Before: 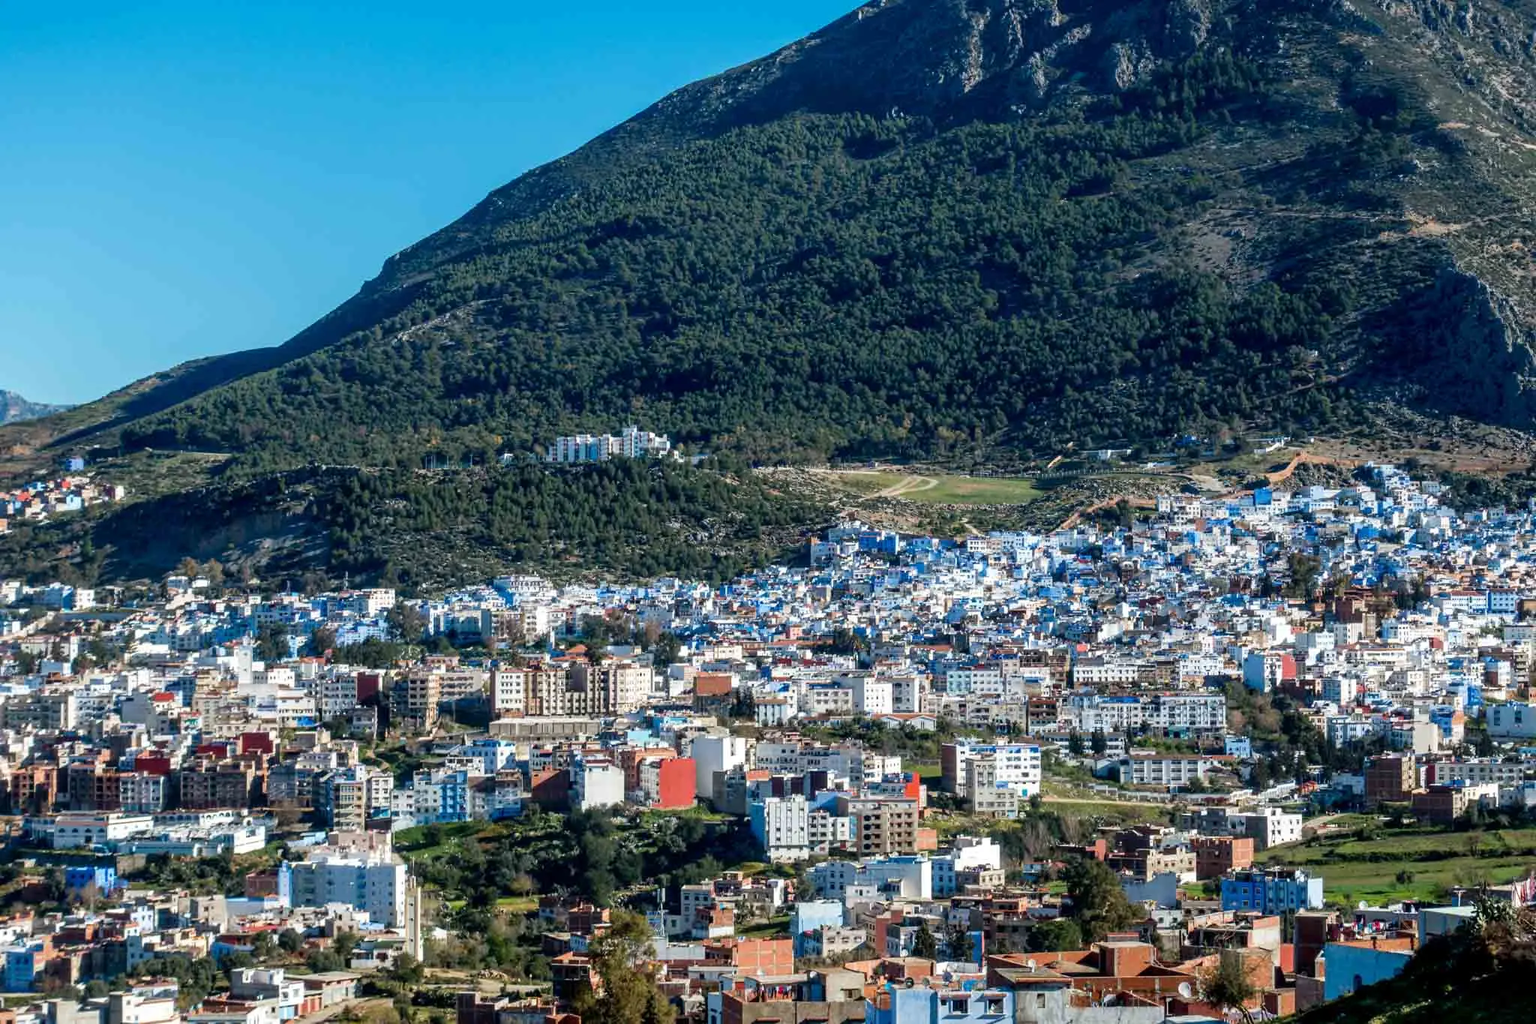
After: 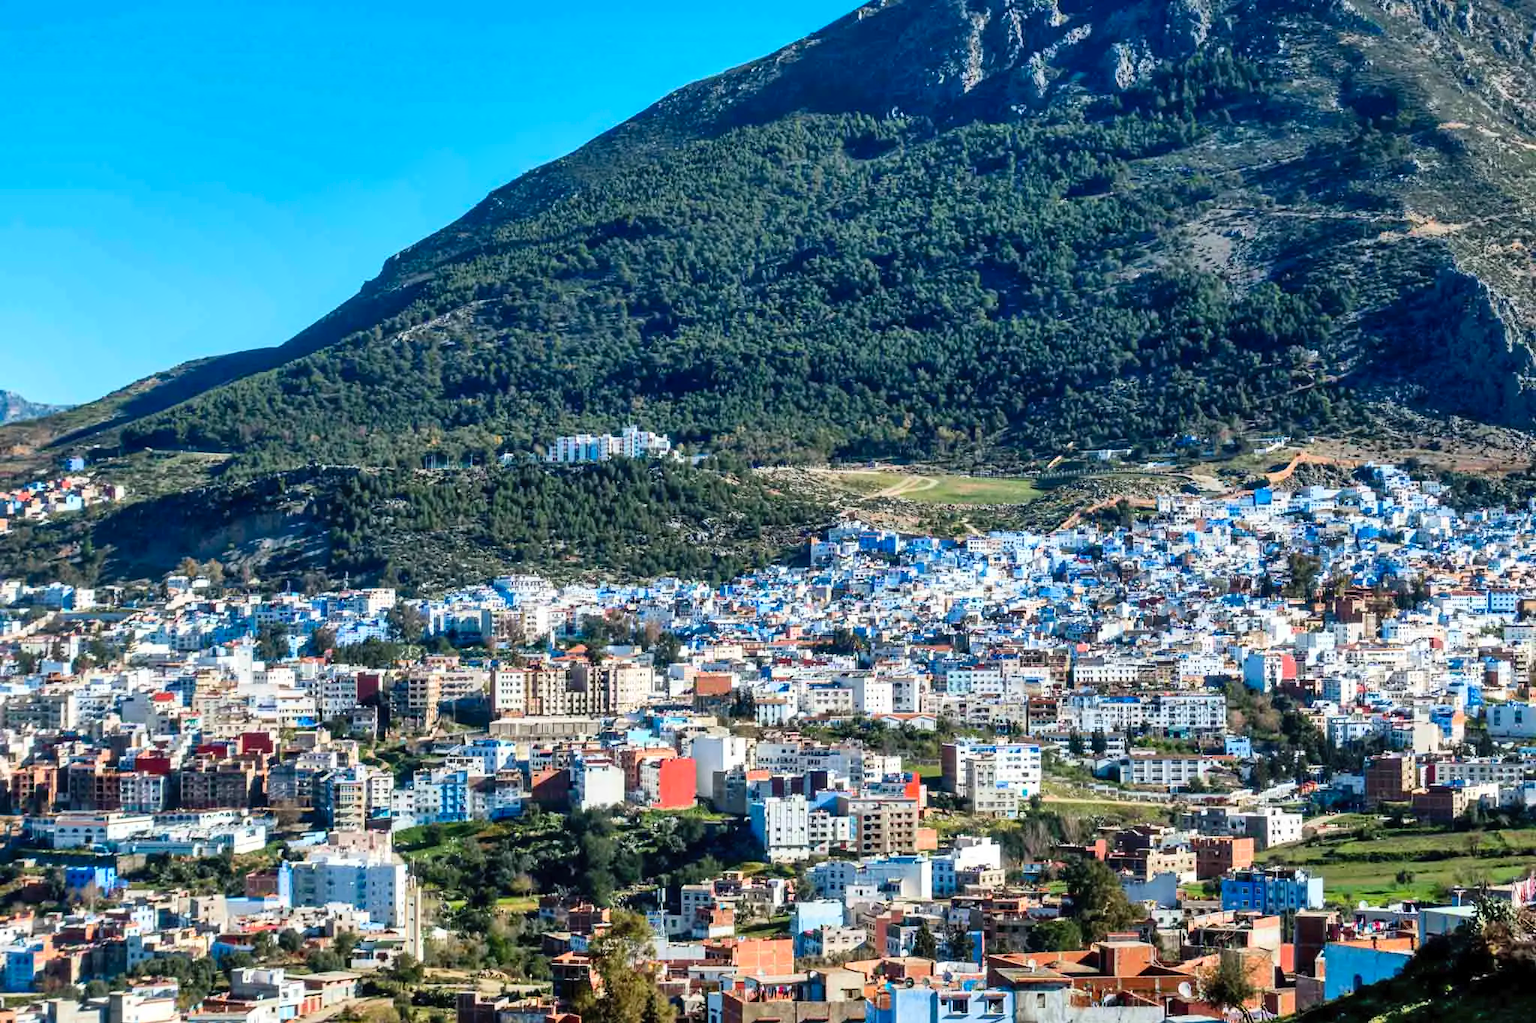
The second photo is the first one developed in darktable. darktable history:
contrast brightness saturation: contrast 0.2, brightness 0.16, saturation 0.22
shadows and highlights: soften with gaussian
